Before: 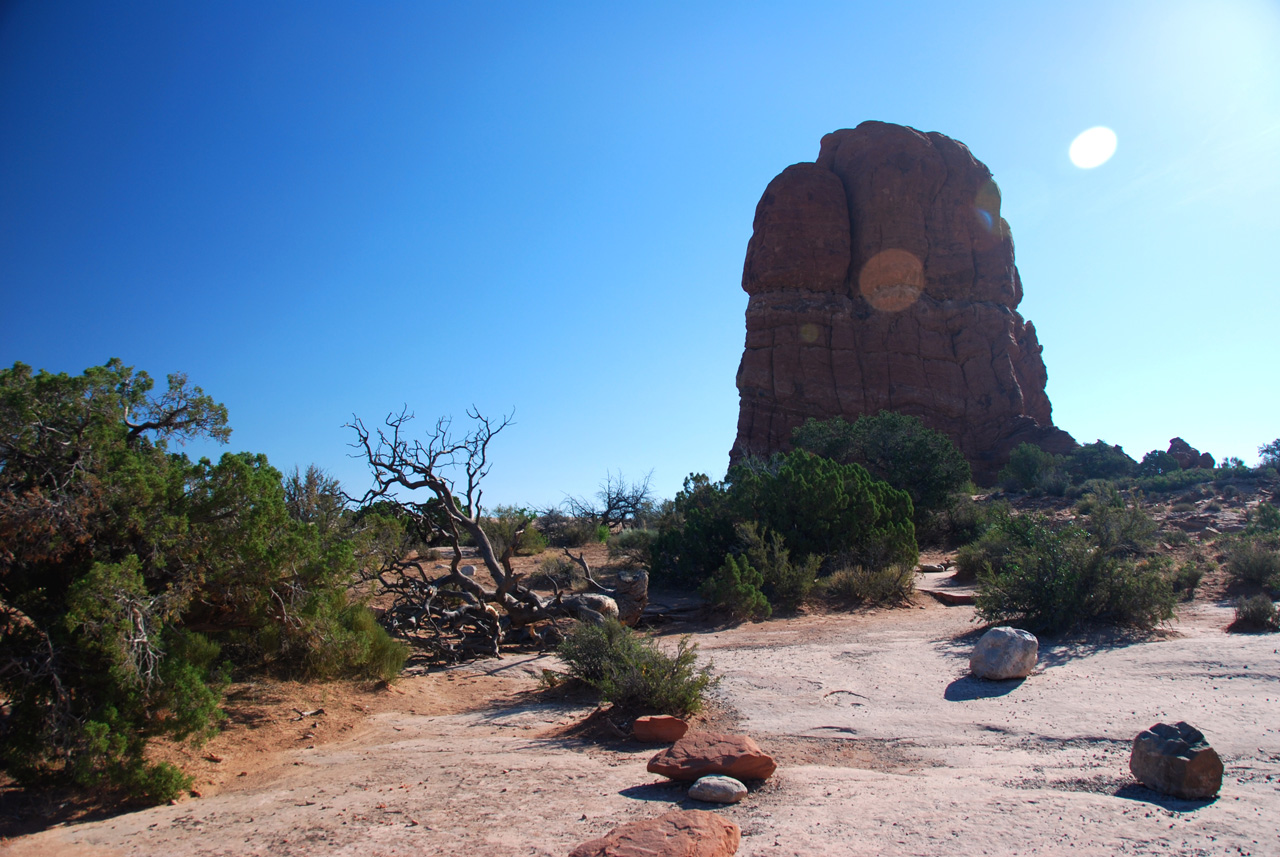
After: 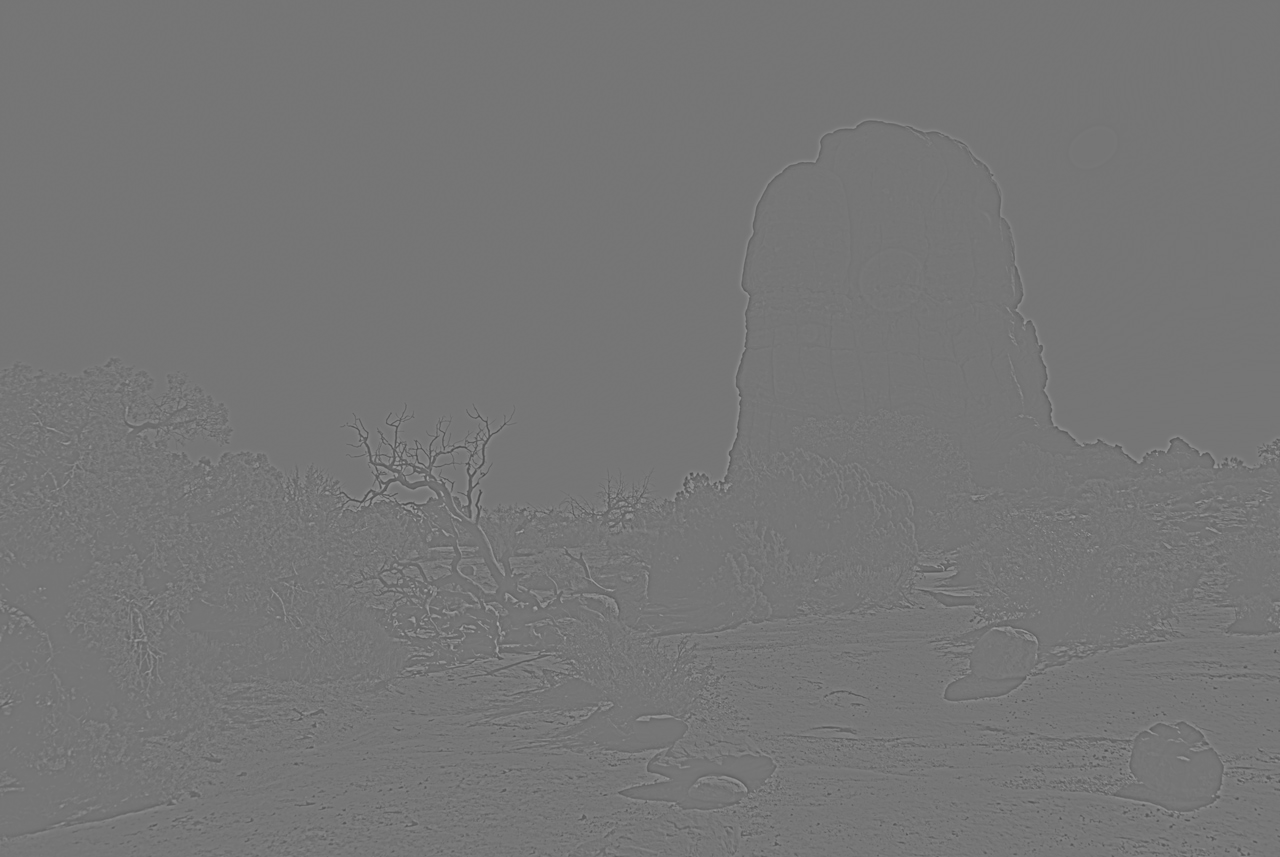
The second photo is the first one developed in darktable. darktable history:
color balance: mode lift, gamma, gain (sRGB), lift [0.97, 1, 1, 1], gamma [1.03, 1, 1, 1]
highpass: sharpness 5.84%, contrast boost 8.44%
exposure: exposure -0.048 EV, compensate highlight preservation false
